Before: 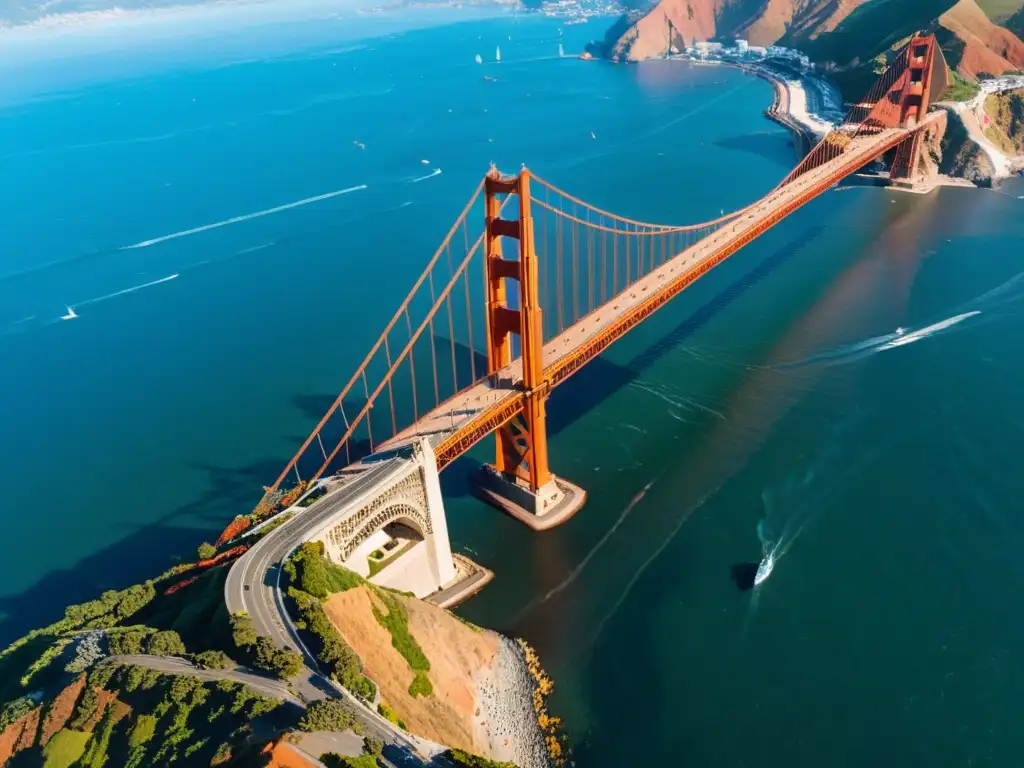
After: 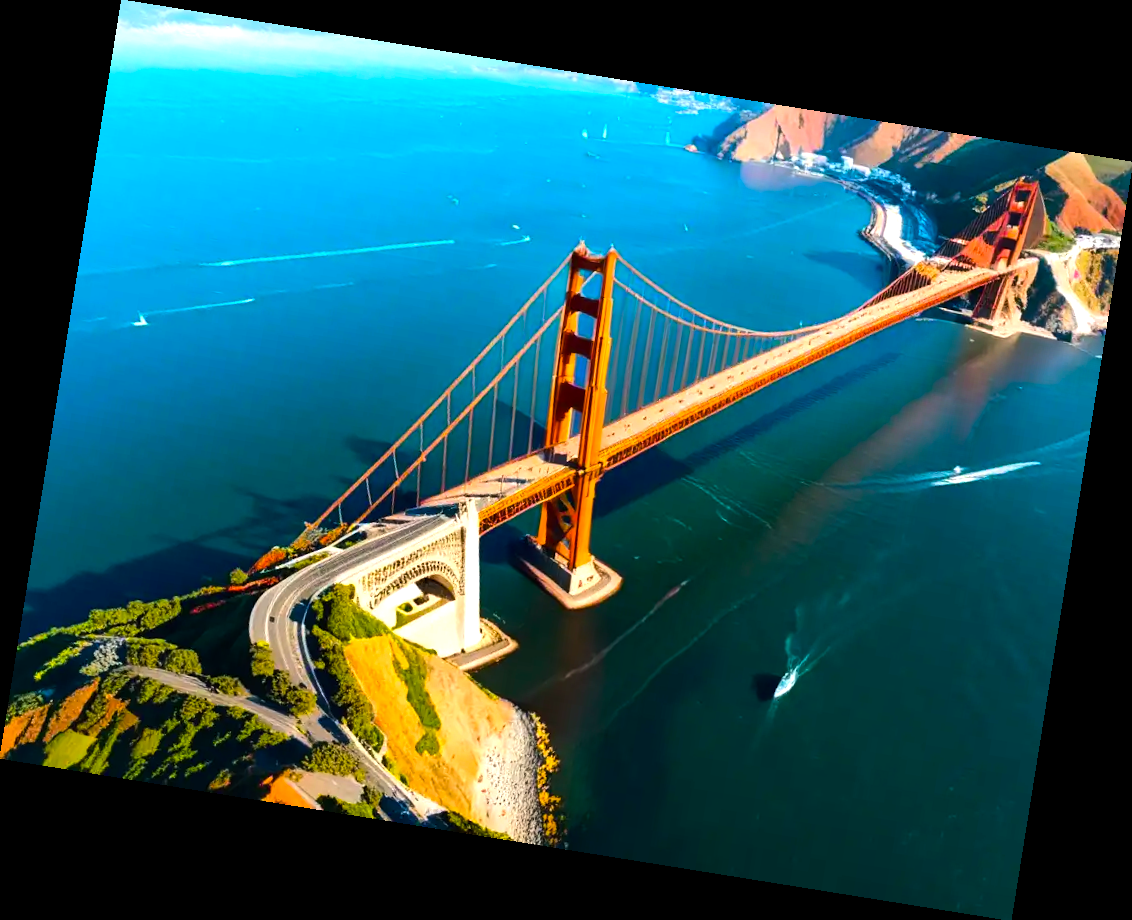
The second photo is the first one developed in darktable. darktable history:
color balance rgb: linear chroma grading › global chroma 15%, perceptual saturation grading › global saturation 30%
tone equalizer: -8 EV -0.75 EV, -7 EV -0.7 EV, -6 EV -0.6 EV, -5 EV -0.4 EV, -3 EV 0.4 EV, -2 EV 0.6 EV, -1 EV 0.7 EV, +0 EV 0.75 EV, edges refinement/feathering 500, mask exposure compensation -1.57 EV, preserve details no
rotate and perspective: rotation 9.12°, automatic cropping off
